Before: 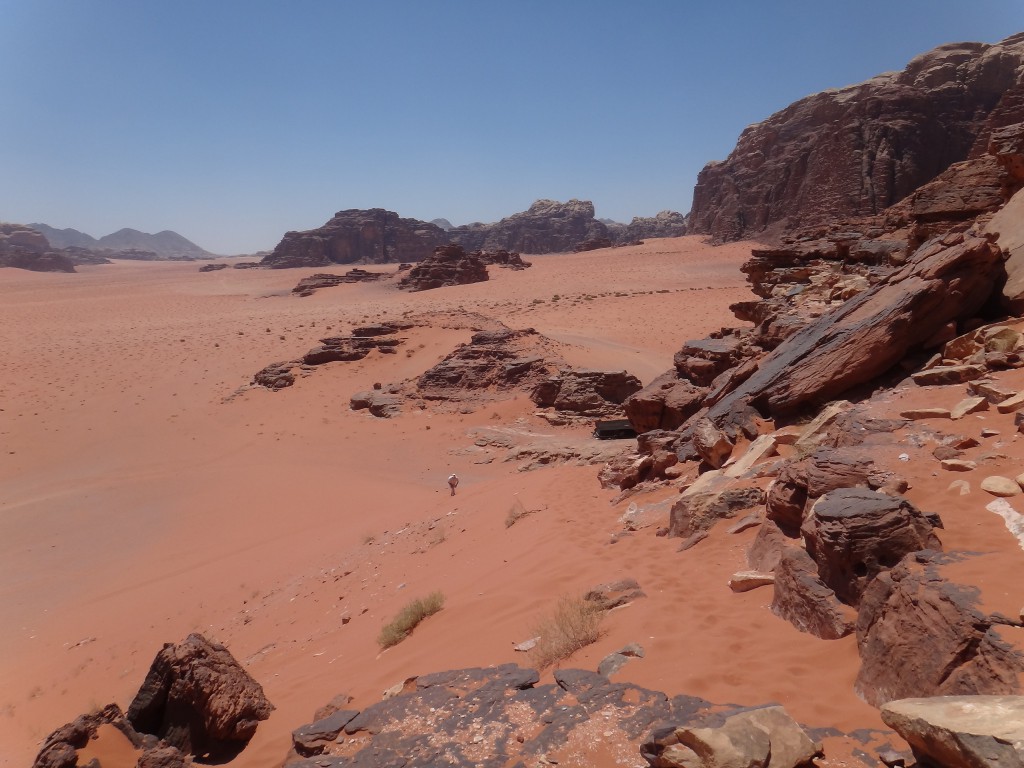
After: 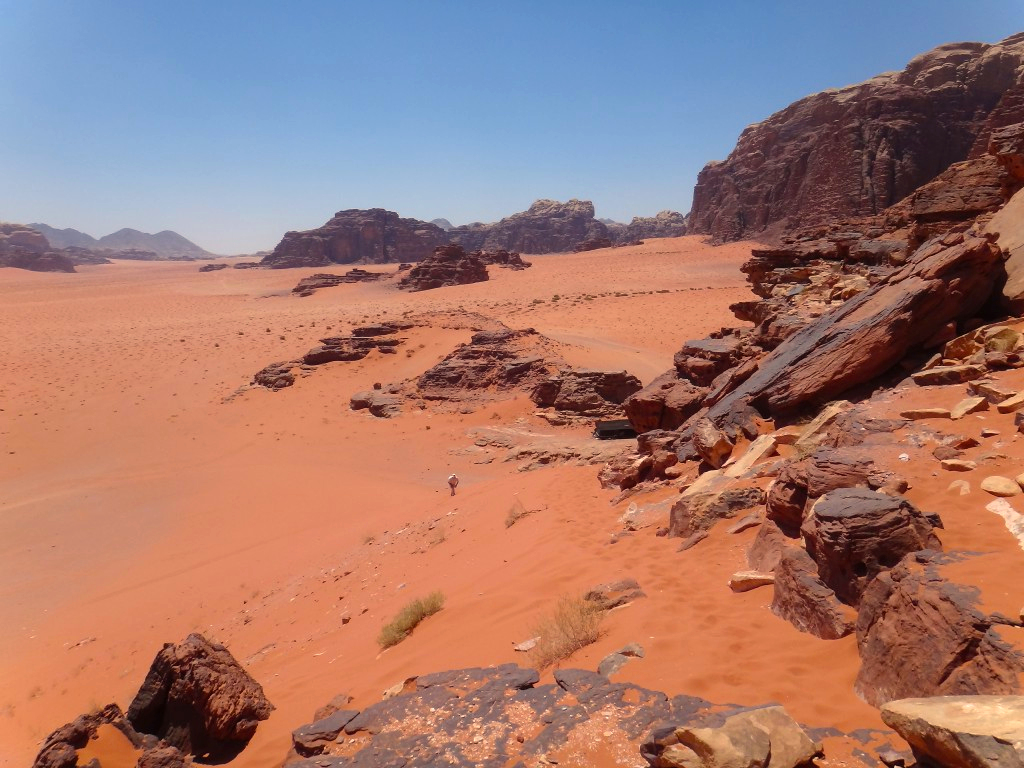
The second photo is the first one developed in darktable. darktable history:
color balance rgb: highlights gain › chroma 3.103%, highlights gain › hue 76.46°, perceptual saturation grading › global saturation 17.304%, global vibrance 20%
levels: mode automatic, levels [0.072, 0.414, 0.976]
